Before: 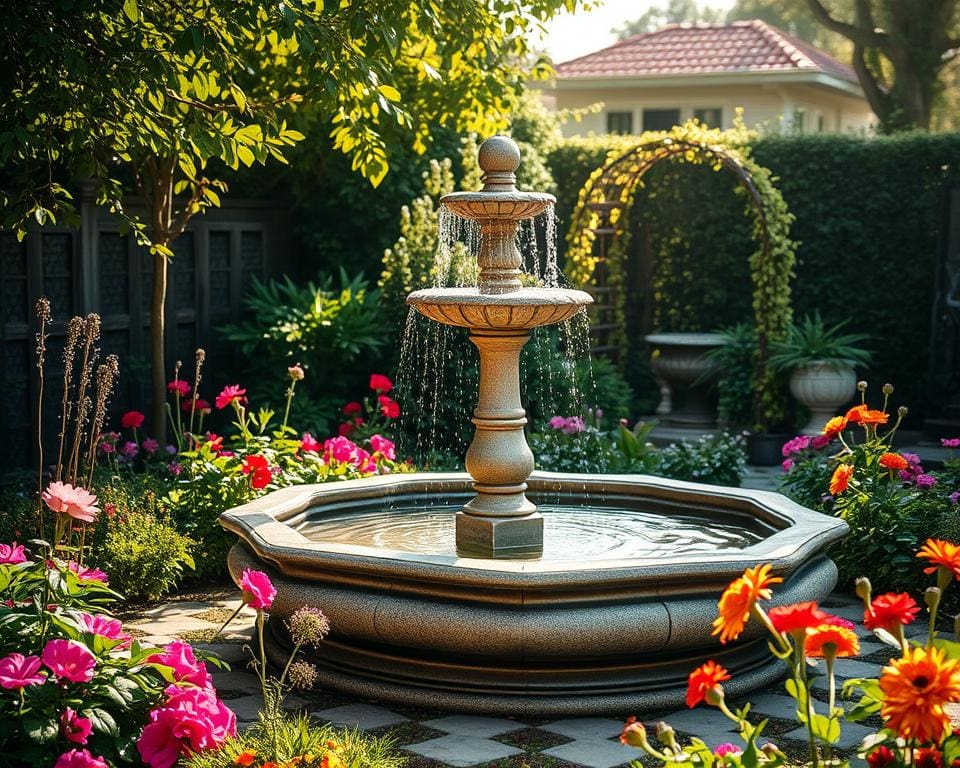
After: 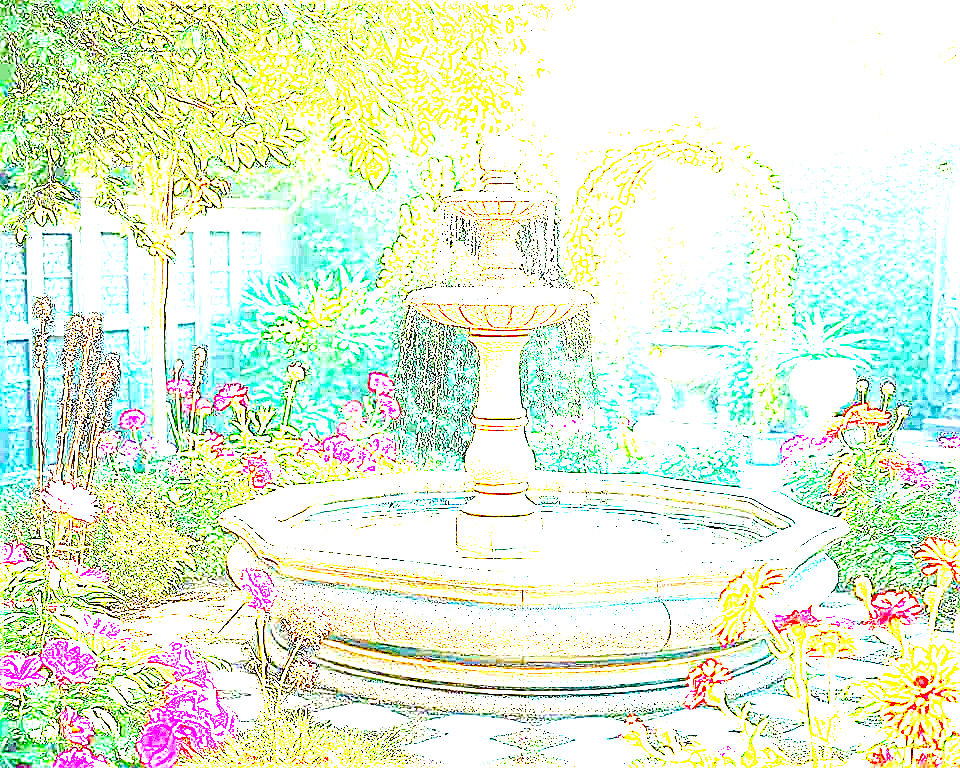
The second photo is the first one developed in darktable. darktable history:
exposure: exposure 8 EV, compensate highlight preservation false
sharpen: radius 1.4, amount 1.25, threshold 0.7
